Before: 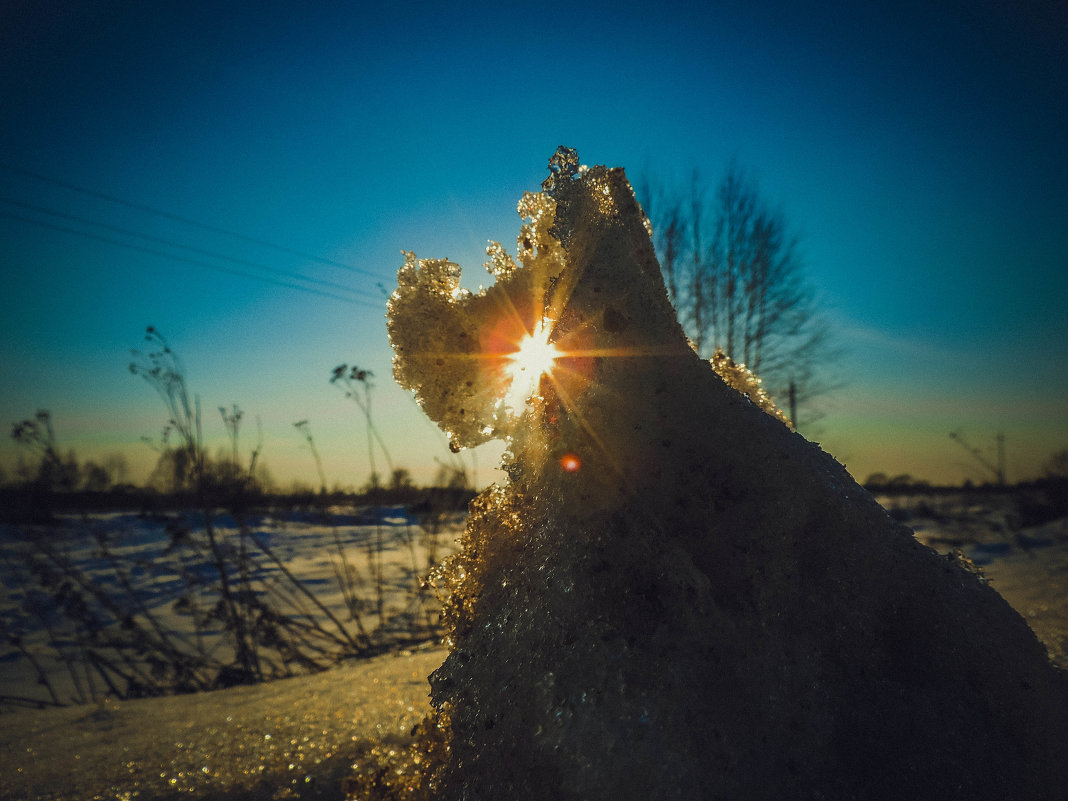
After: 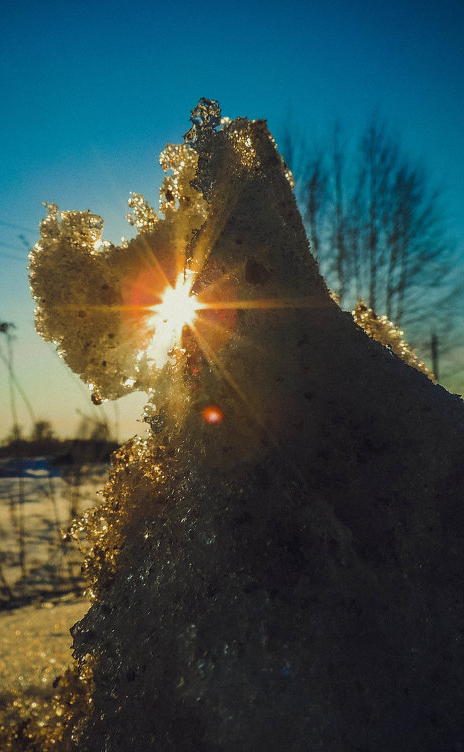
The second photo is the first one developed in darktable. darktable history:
crop: left 33.571%, top 6.028%, right 22.921%
exposure: compensate exposure bias true, compensate highlight preservation false
